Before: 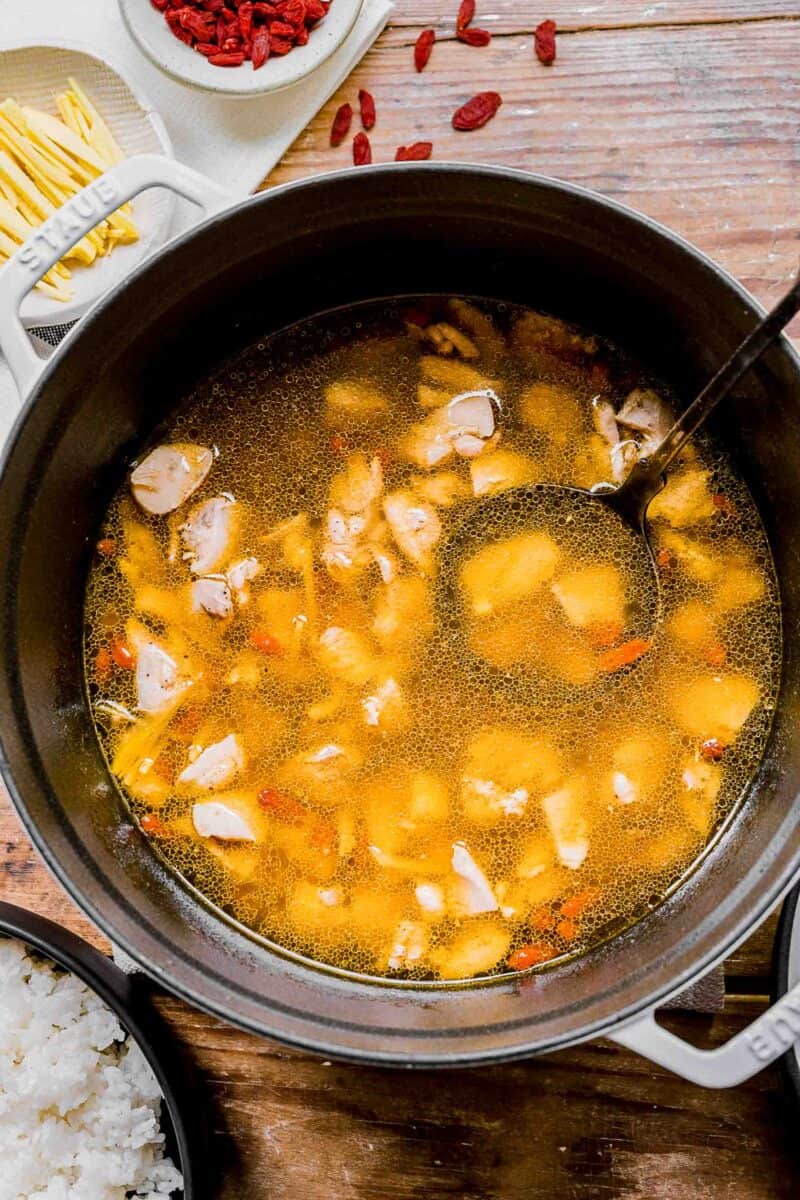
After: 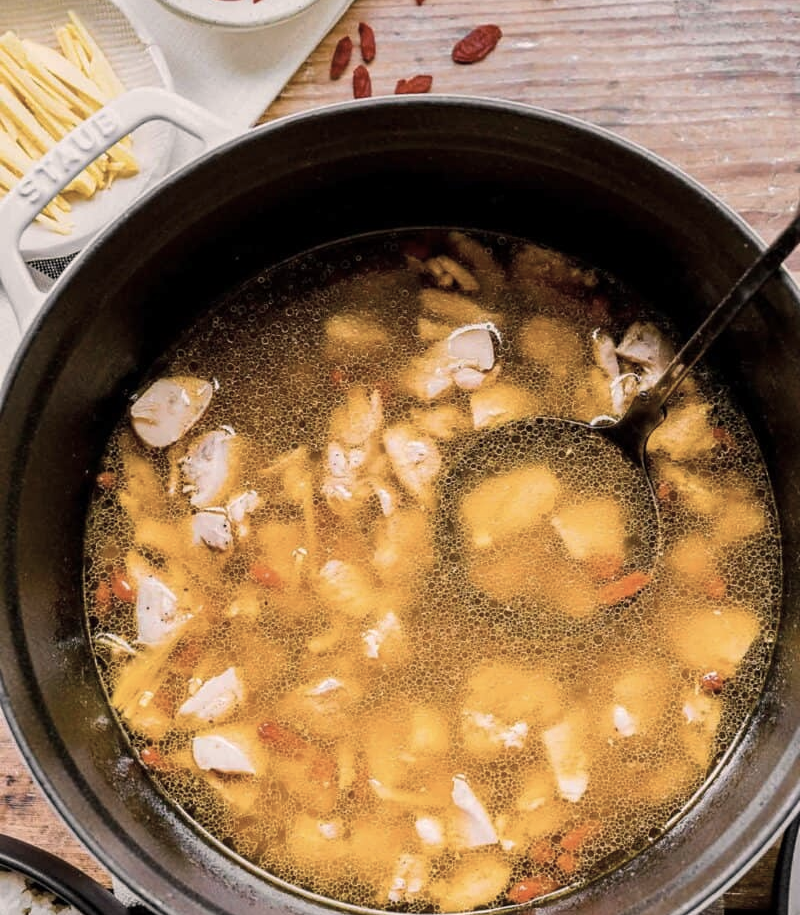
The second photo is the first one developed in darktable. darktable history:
crop: top 5.59%, bottom 18.098%
color correction: highlights a* 5.51, highlights b* 5.23, saturation 0.663
